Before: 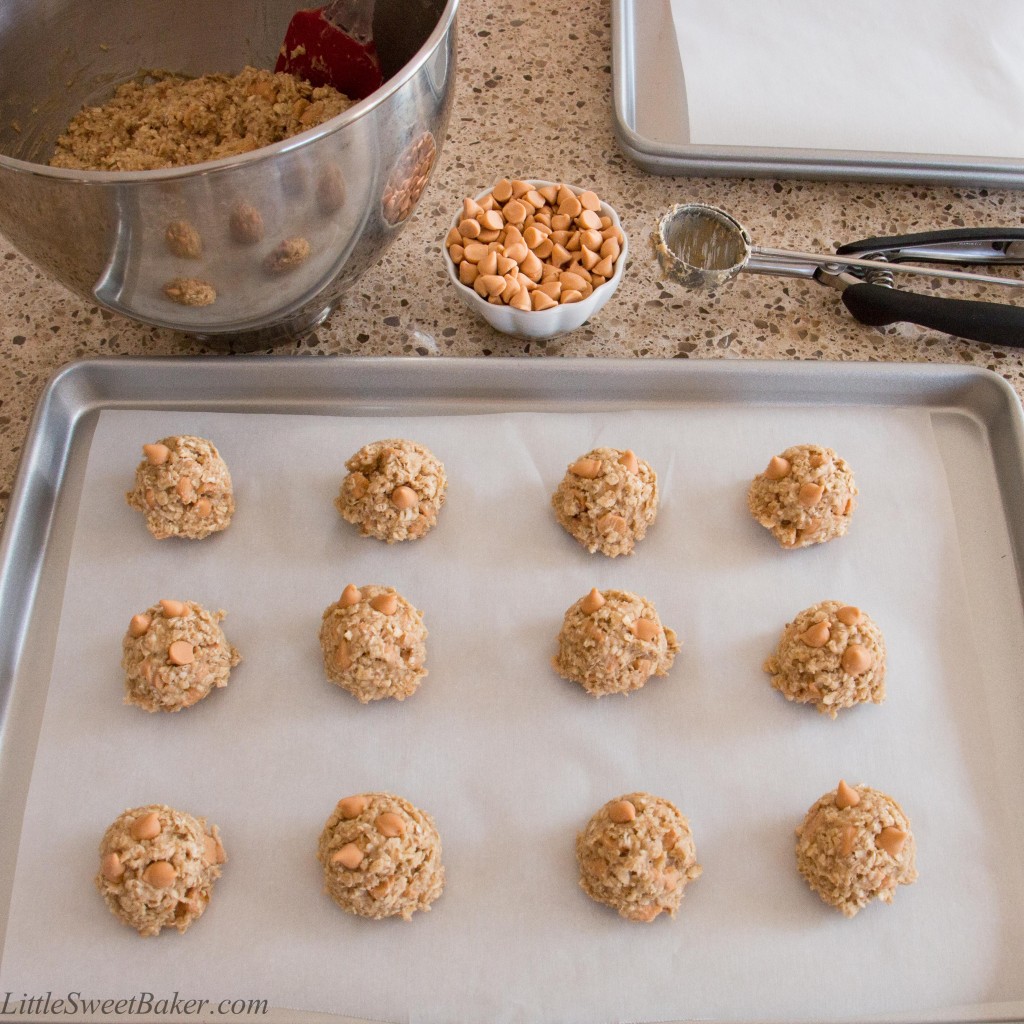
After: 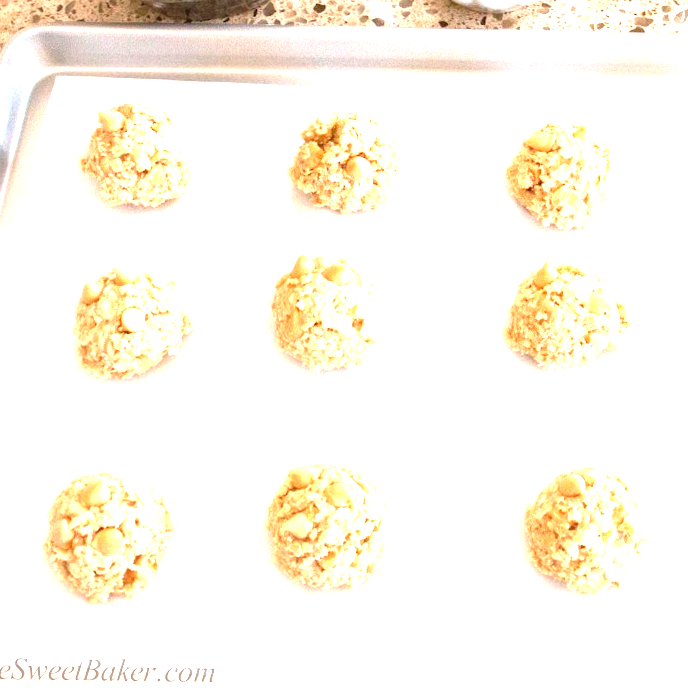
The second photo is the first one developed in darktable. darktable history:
crop and rotate: angle -0.82°, left 3.85%, top 31.828%, right 27.992%
exposure: exposure 2.25 EV, compensate highlight preservation false
